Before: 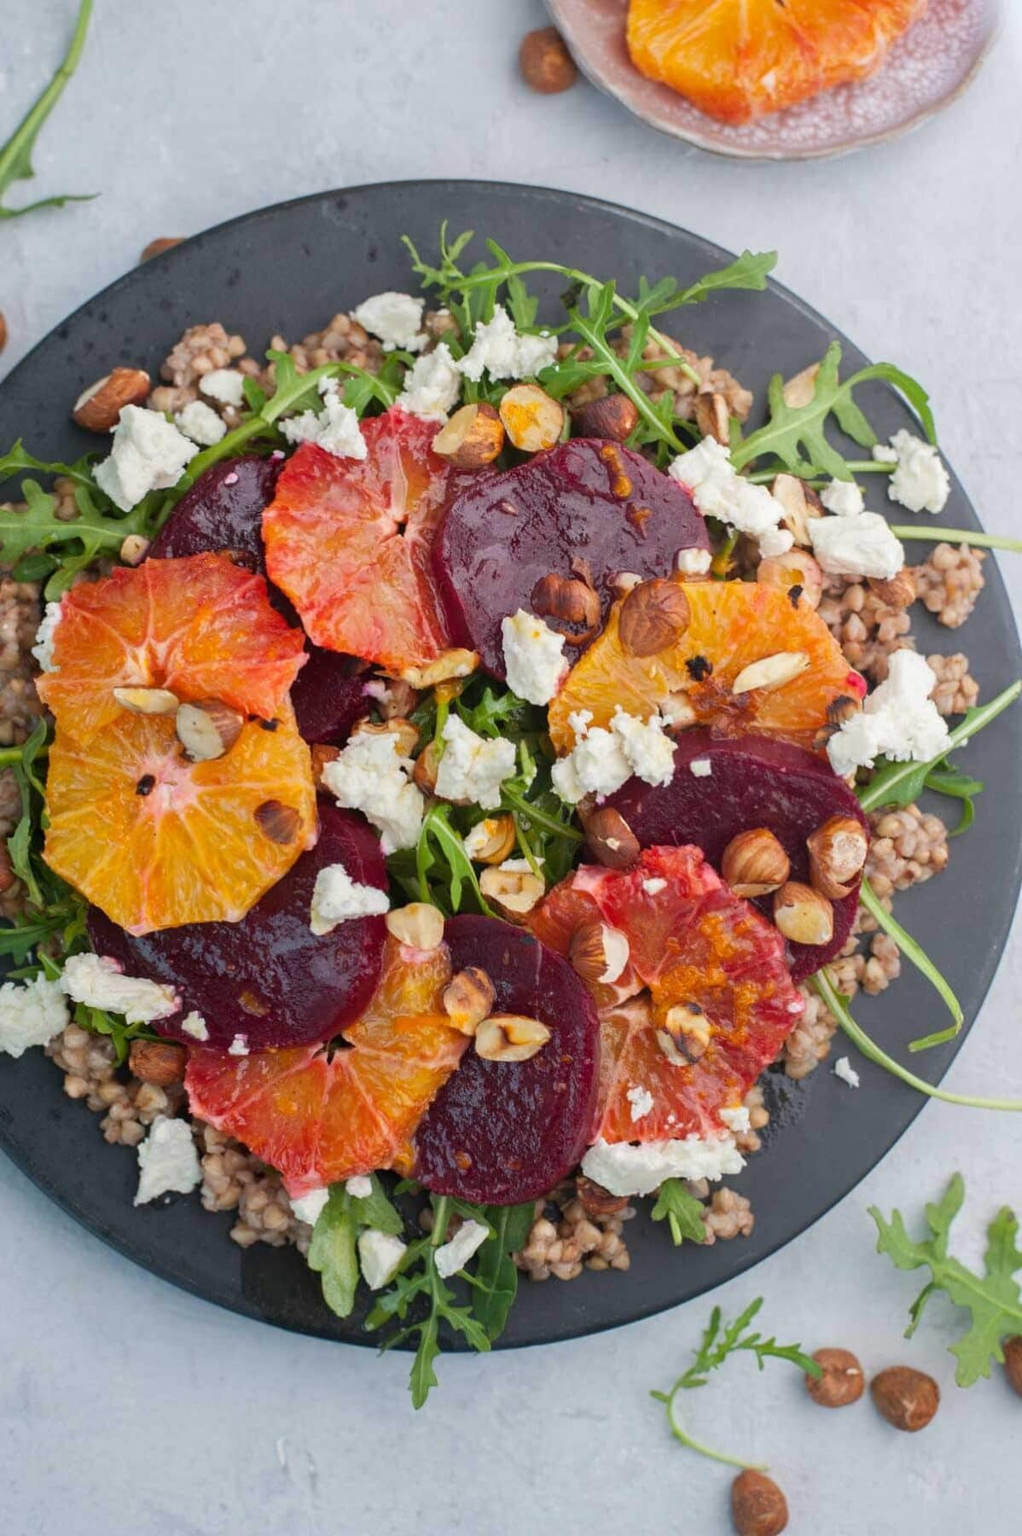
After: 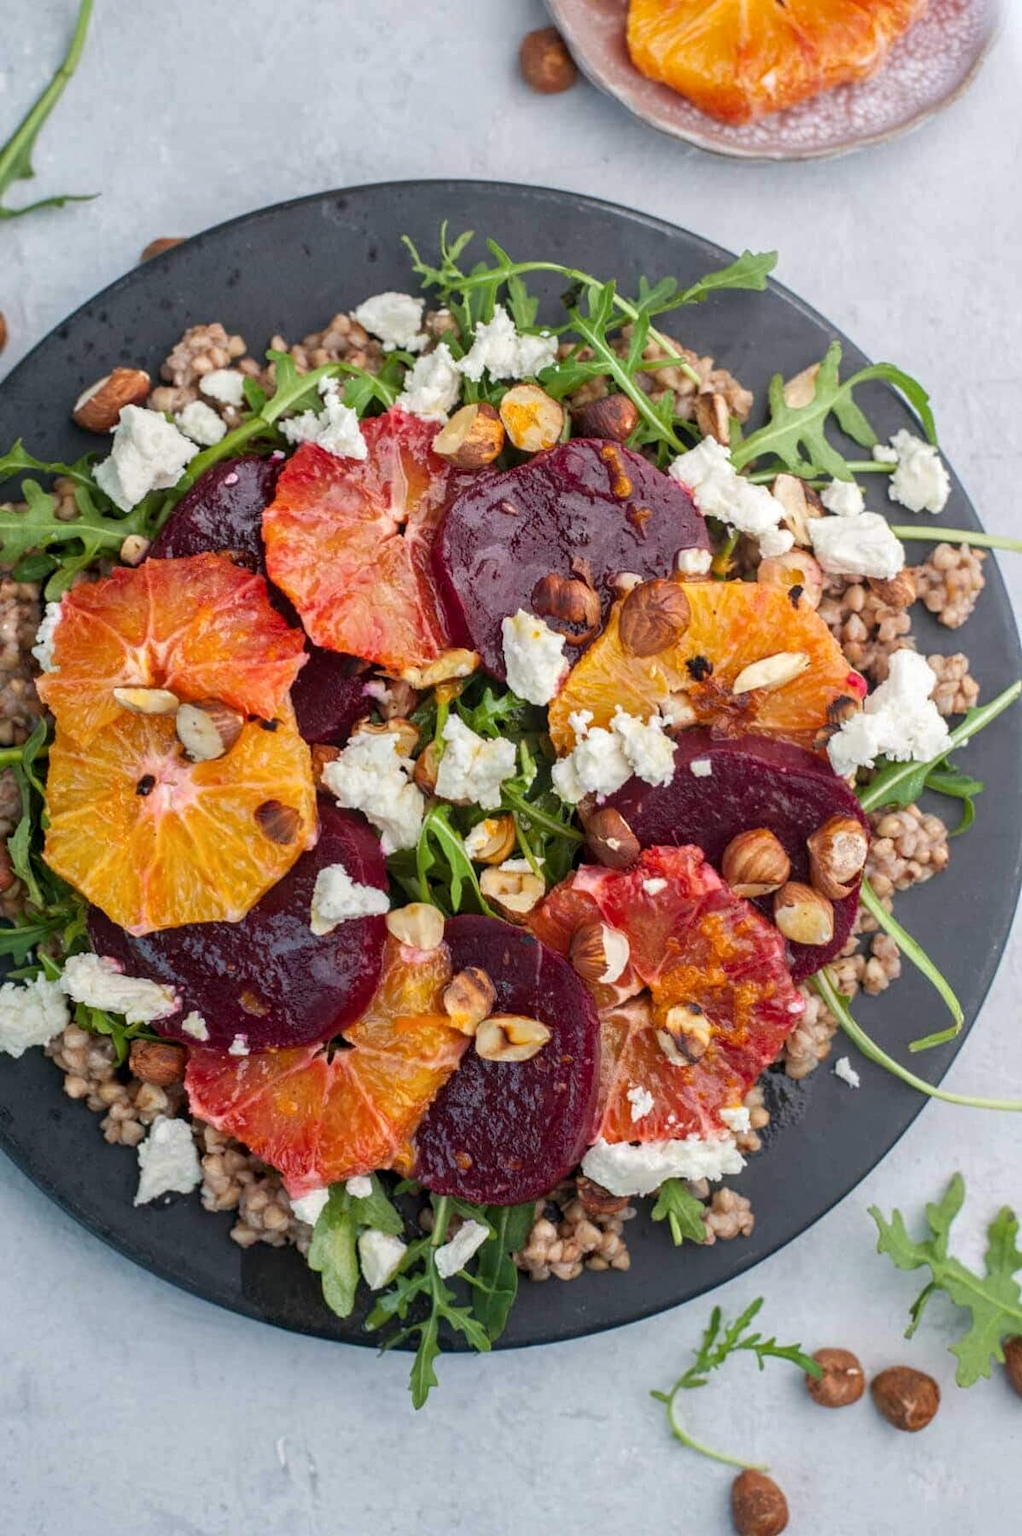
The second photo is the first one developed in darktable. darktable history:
tone equalizer: on, module defaults
local contrast: detail 130%
